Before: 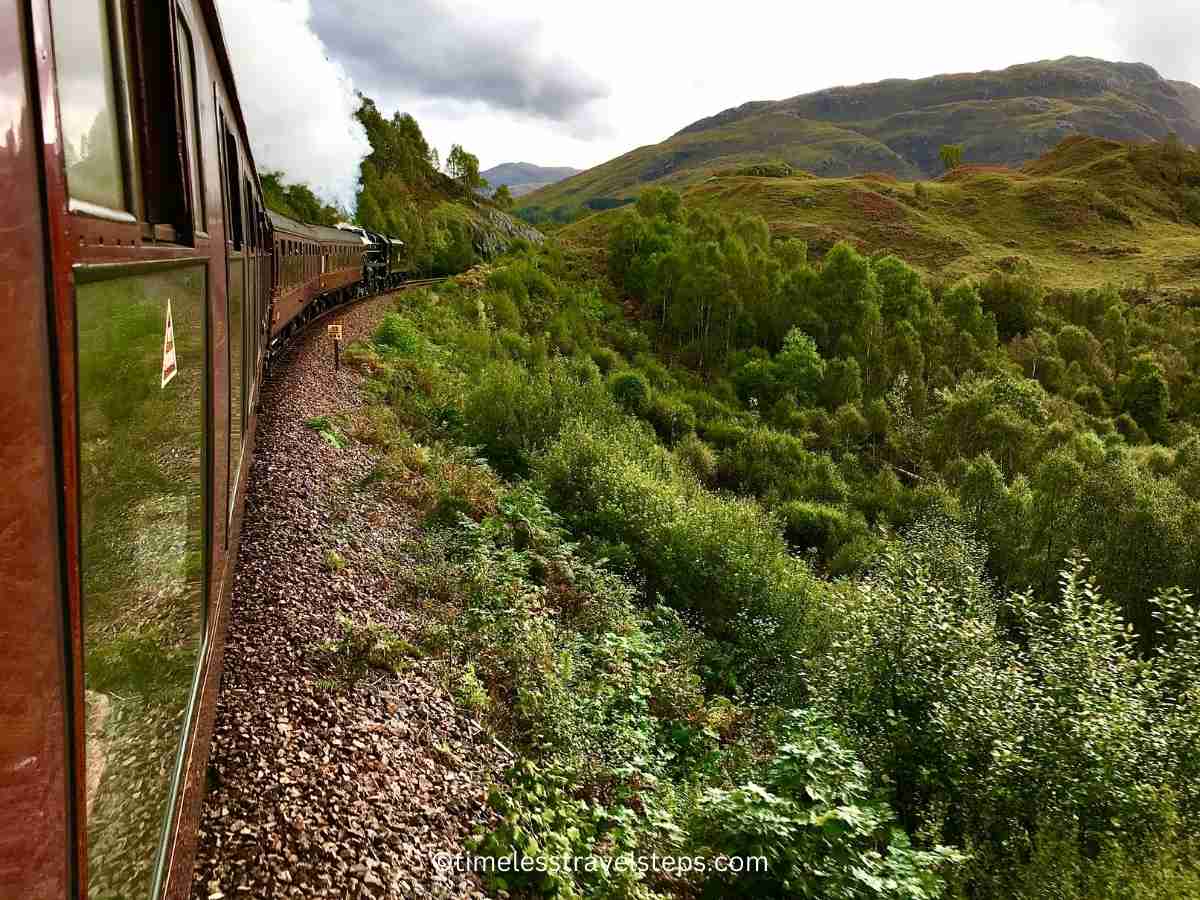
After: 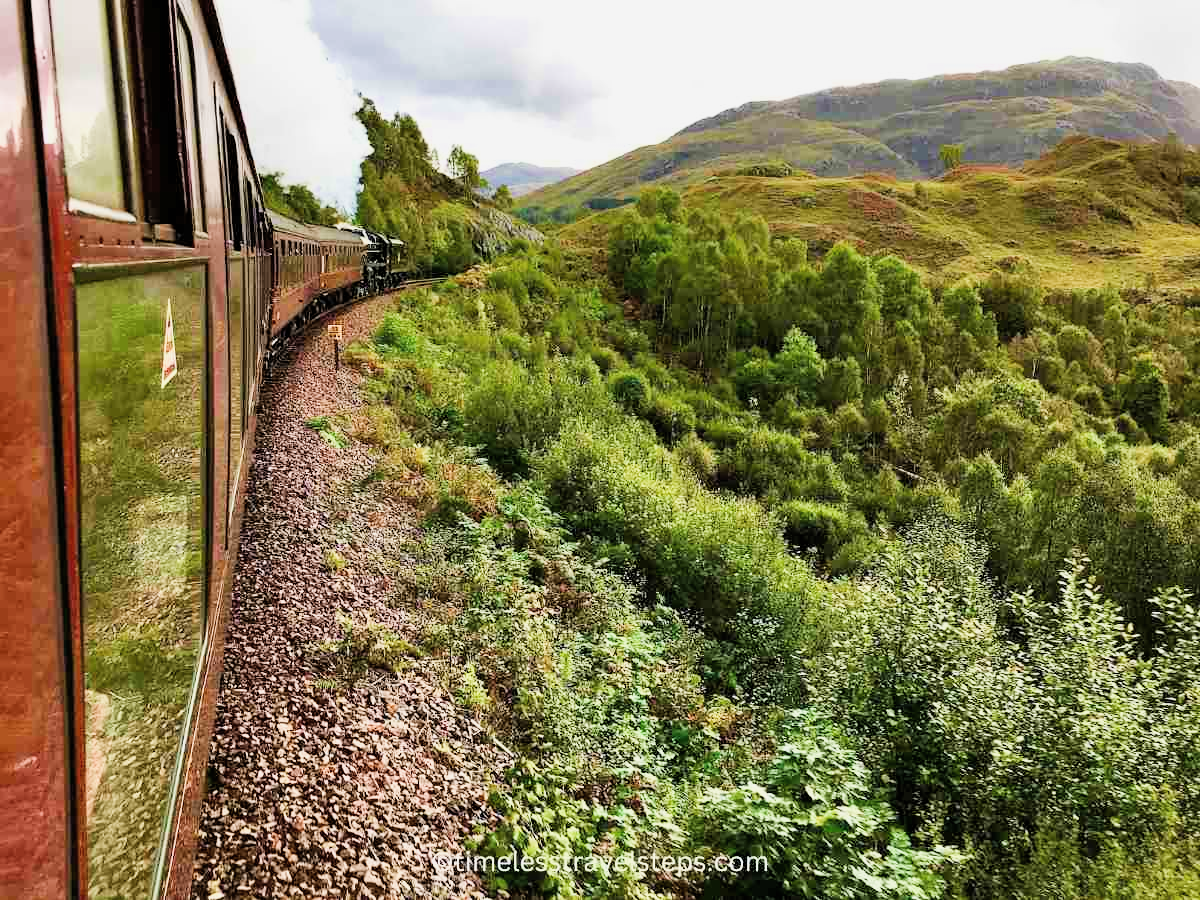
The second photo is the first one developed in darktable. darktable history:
filmic rgb: middle gray luminance 29.02%, black relative exposure -10.34 EV, white relative exposure 5.48 EV, target black luminance 0%, hardness 3.94, latitude 2.43%, contrast 1.131, highlights saturation mix 5.36%, shadows ↔ highlights balance 15.85%
exposure: black level correction -0.002, exposure 1.111 EV, compensate exposure bias true, compensate highlight preservation false
